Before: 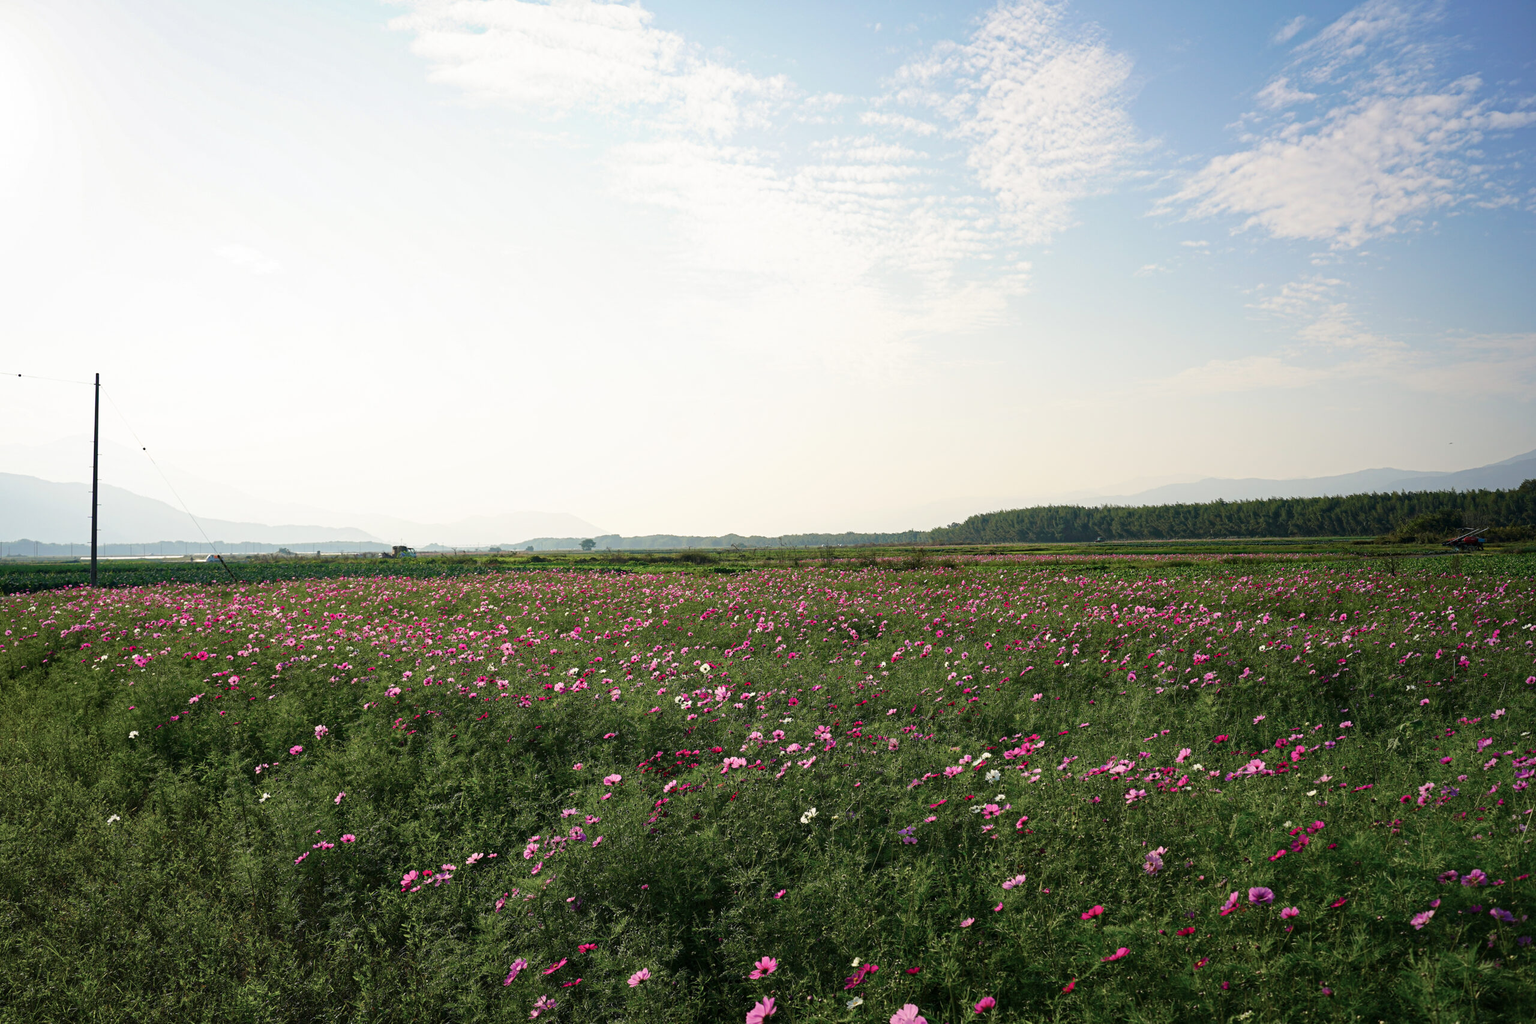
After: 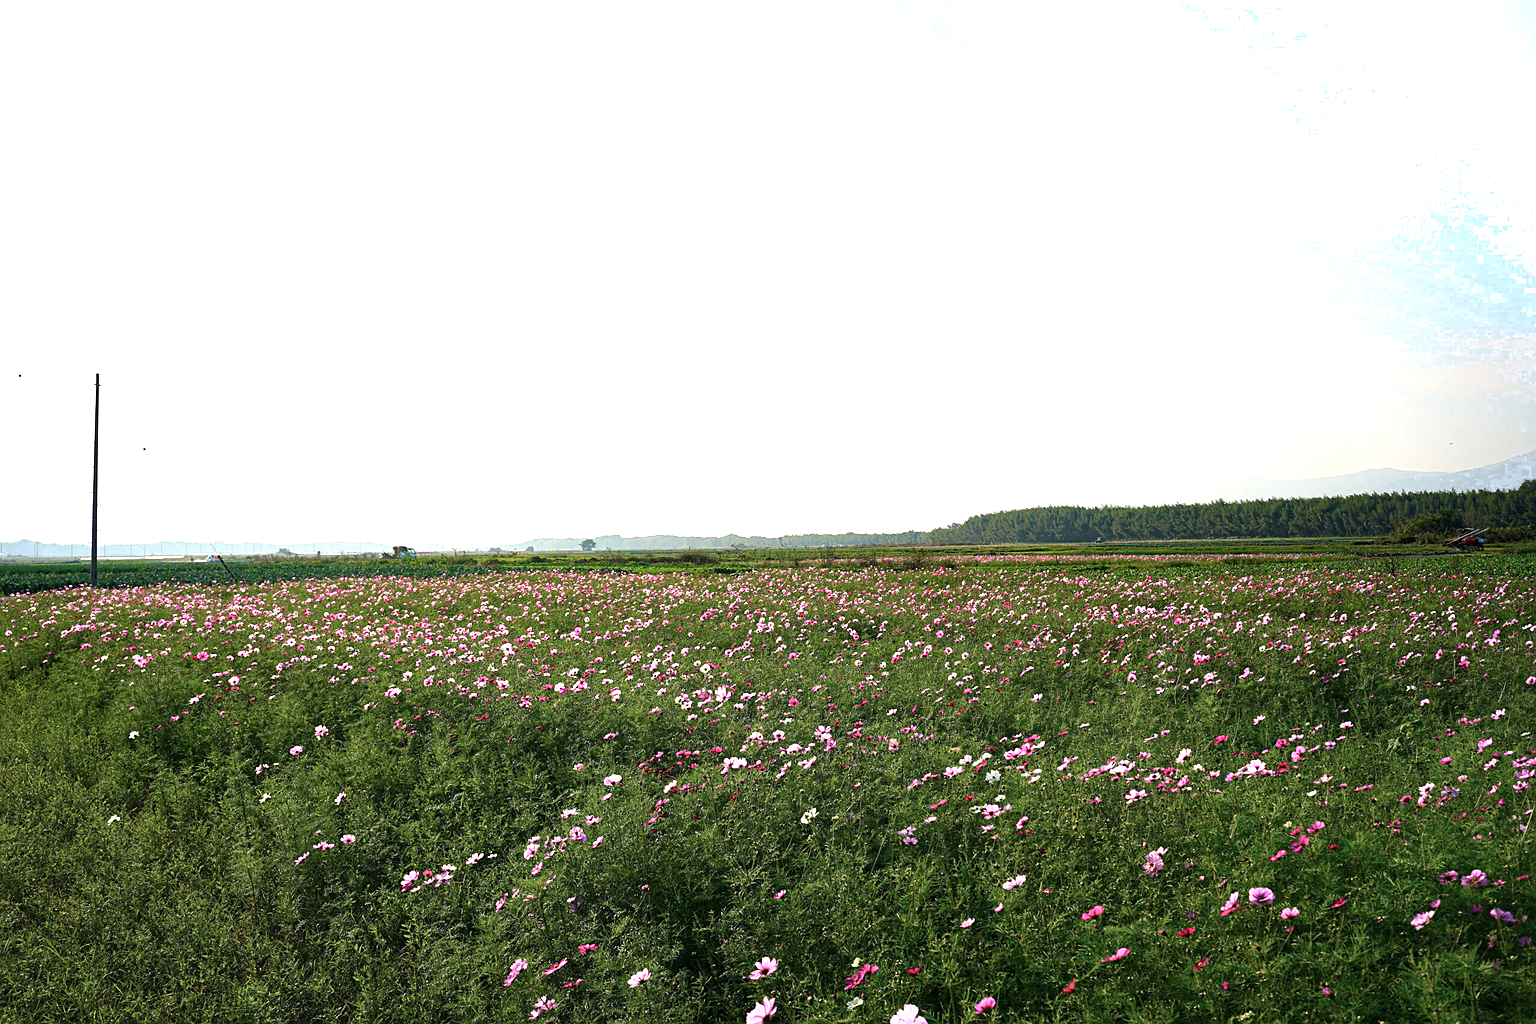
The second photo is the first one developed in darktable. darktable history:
sharpen: on, module defaults
exposure: exposure 0.375 EV
color zones: curves: ch0 [(0.203, 0.433) (0.607, 0.517) (0.697, 0.696) (0.705, 0.897)]
